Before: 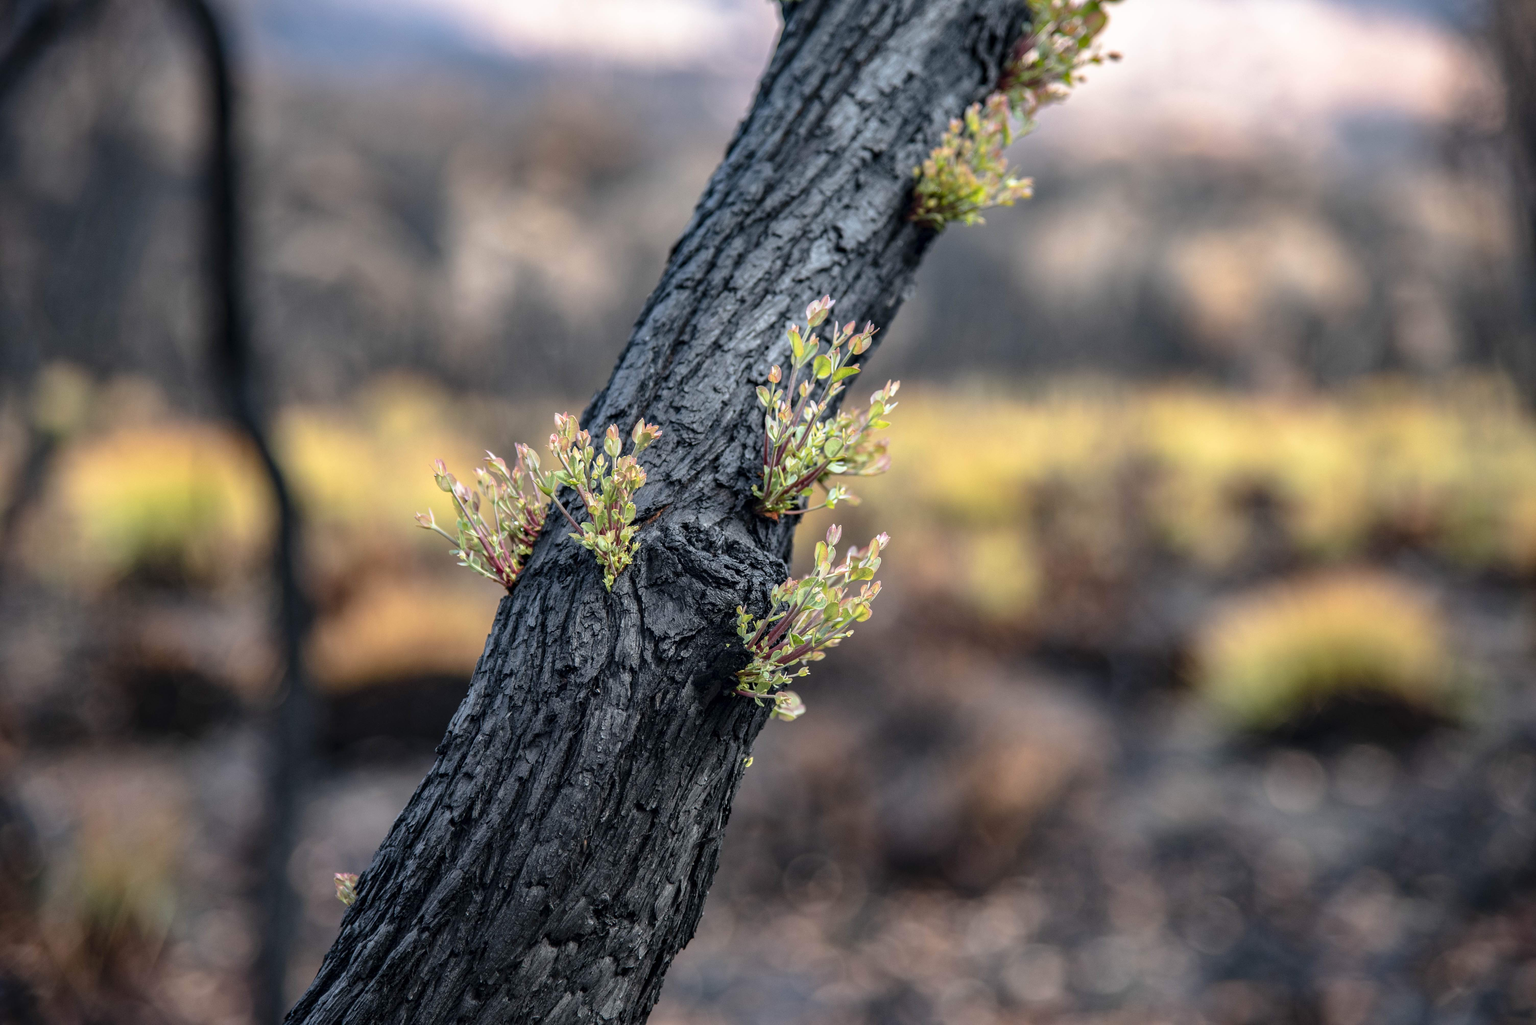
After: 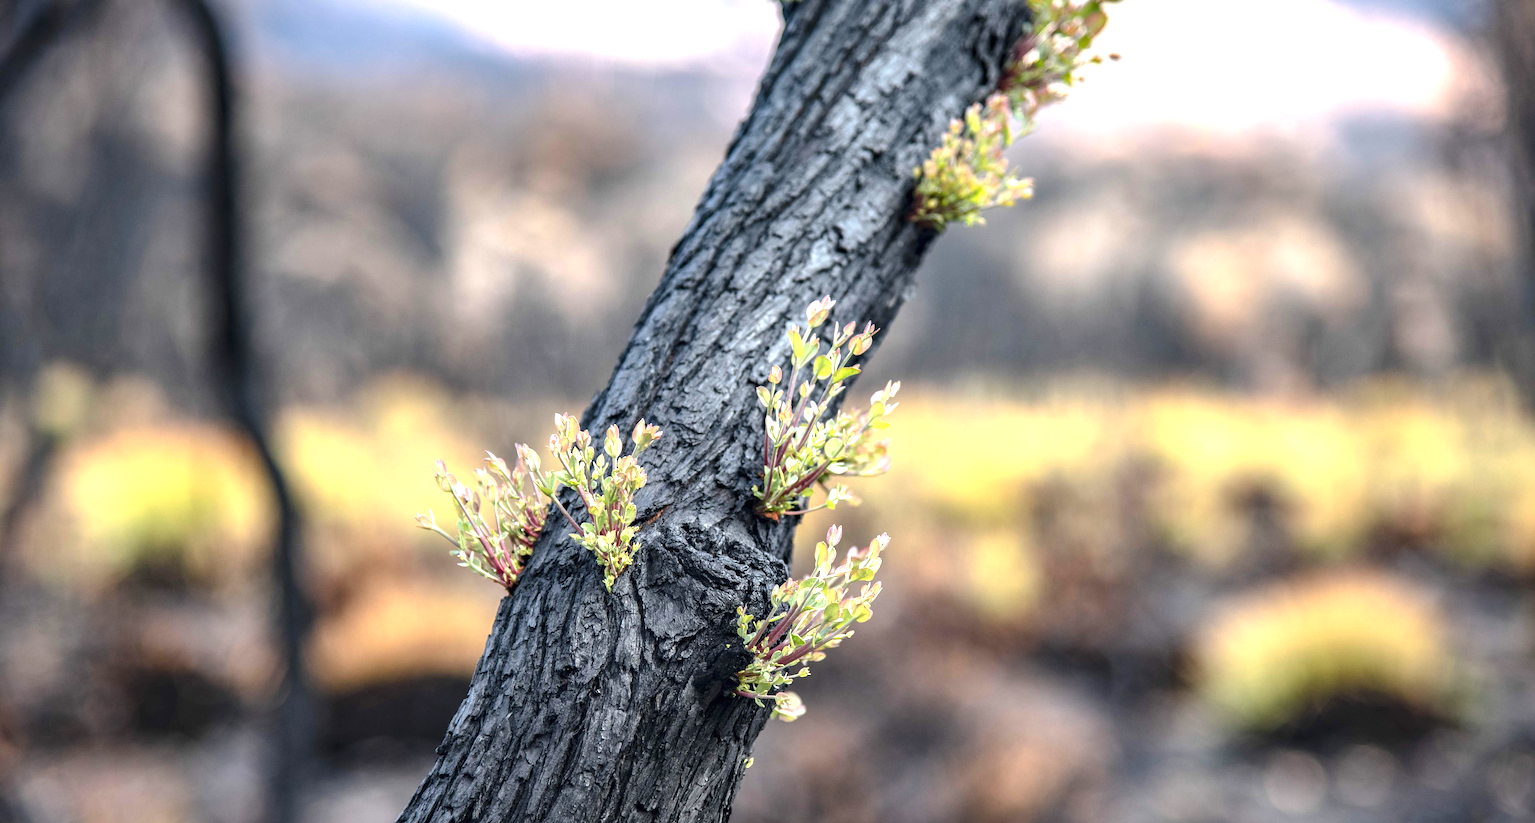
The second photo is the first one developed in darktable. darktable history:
crop: bottom 19.644%
exposure: black level correction 0, exposure 0.9 EV, compensate exposure bias true, compensate highlight preservation false
